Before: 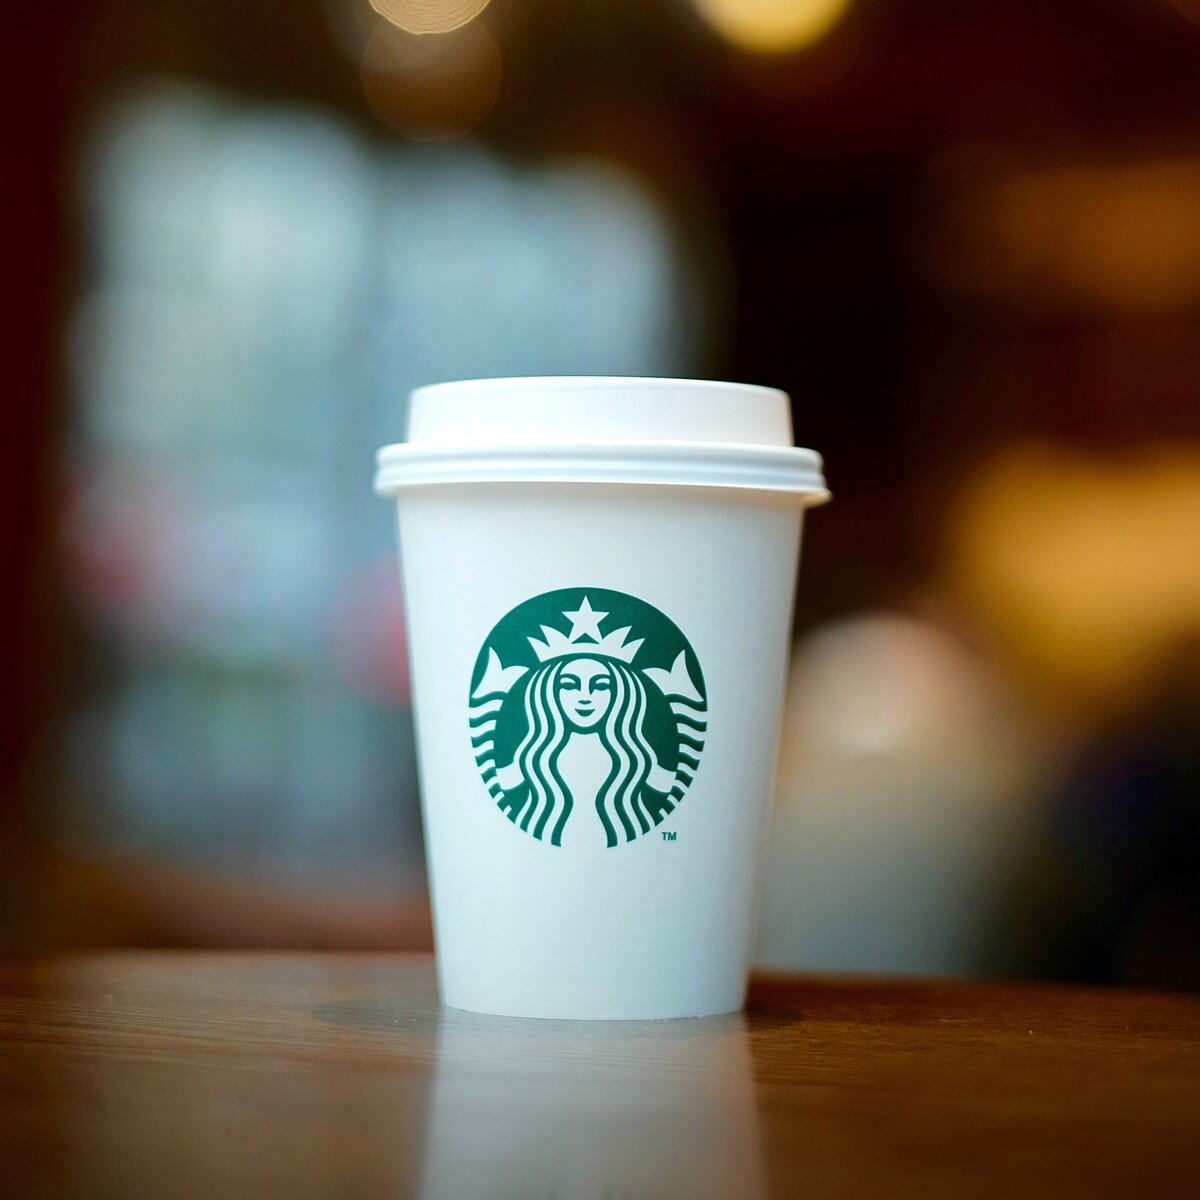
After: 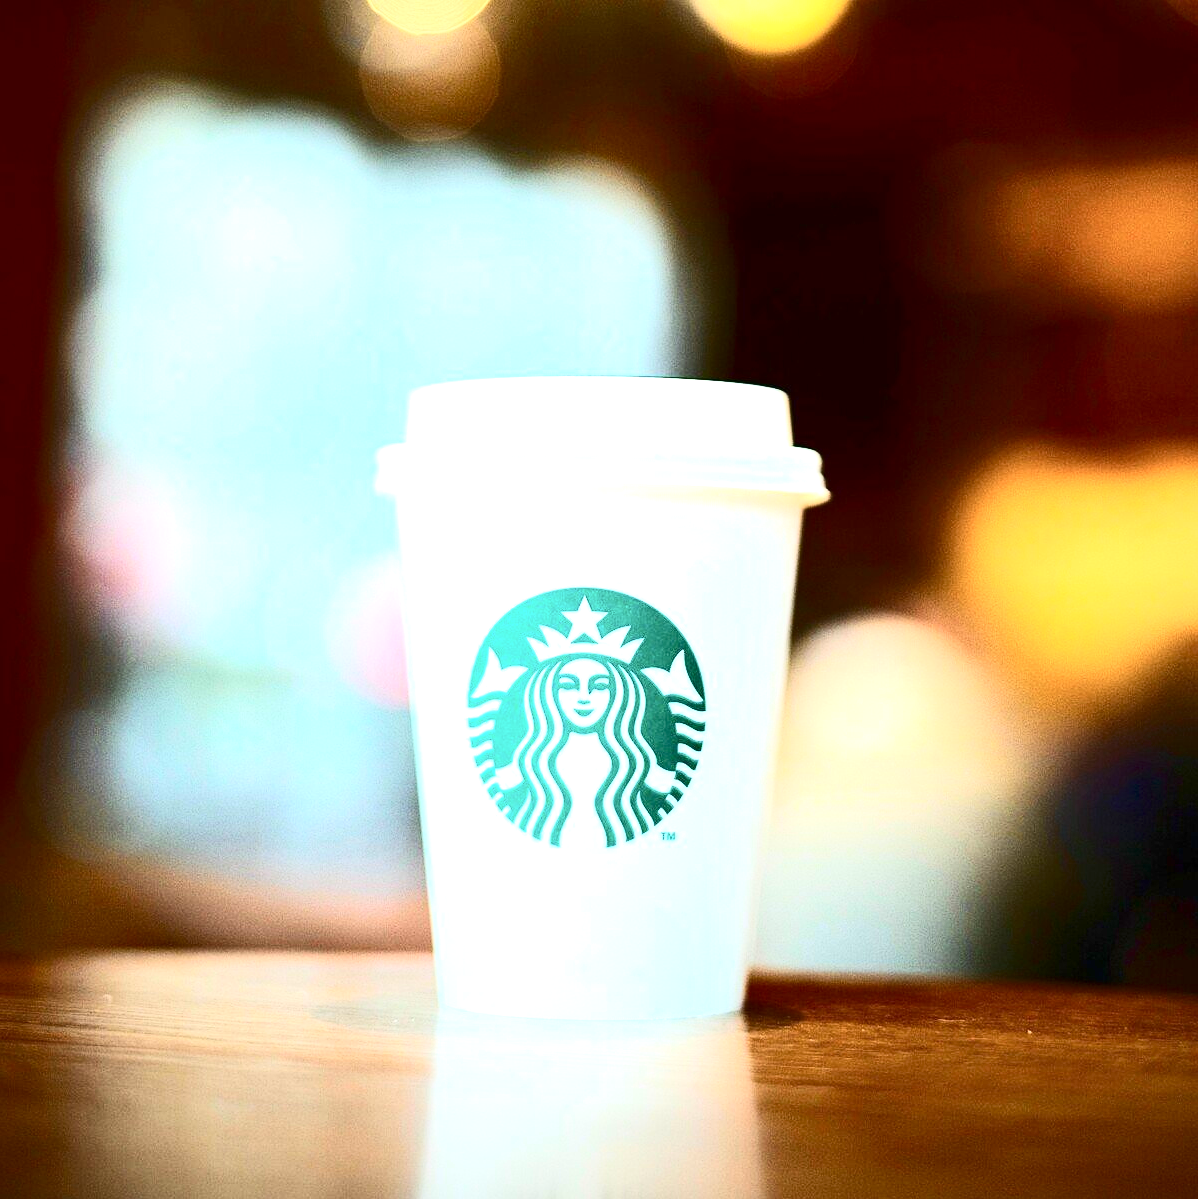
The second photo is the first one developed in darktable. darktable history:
contrast brightness saturation: contrast 0.39, brightness 0.1
exposure: black level correction 0, exposure 1.741 EV, compensate exposure bias true, compensate highlight preservation false
crop and rotate: left 0.126%
